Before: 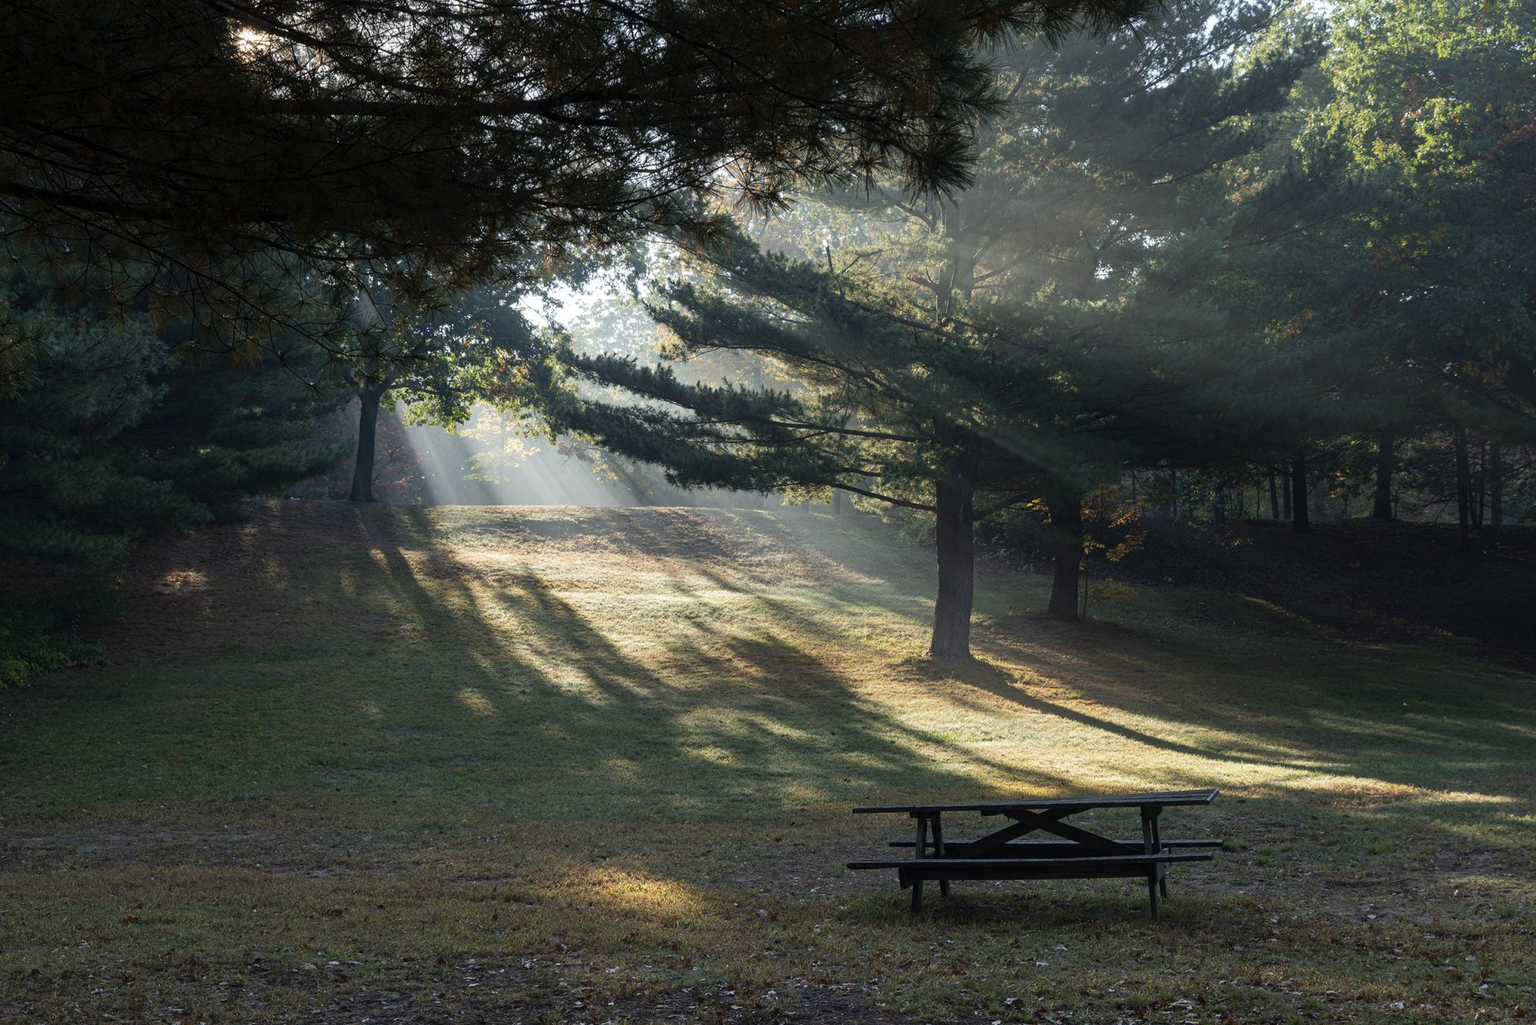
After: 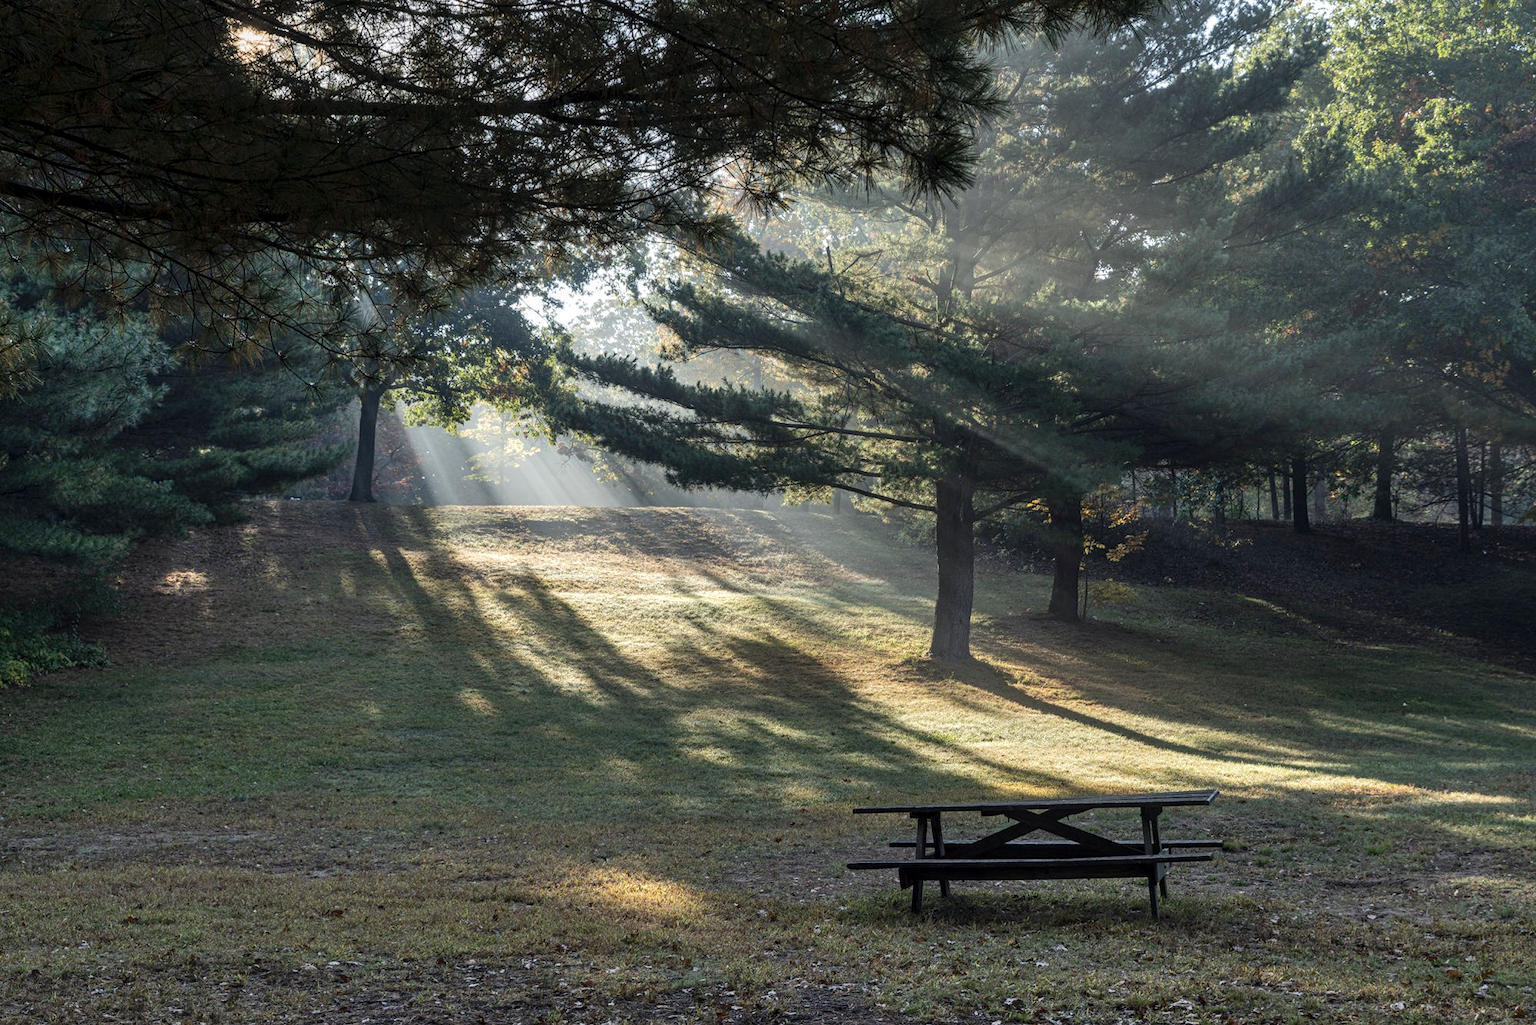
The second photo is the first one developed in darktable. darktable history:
shadows and highlights: shadows 52.14, highlights -28.65, soften with gaussian
local contrast: on, module defaults
